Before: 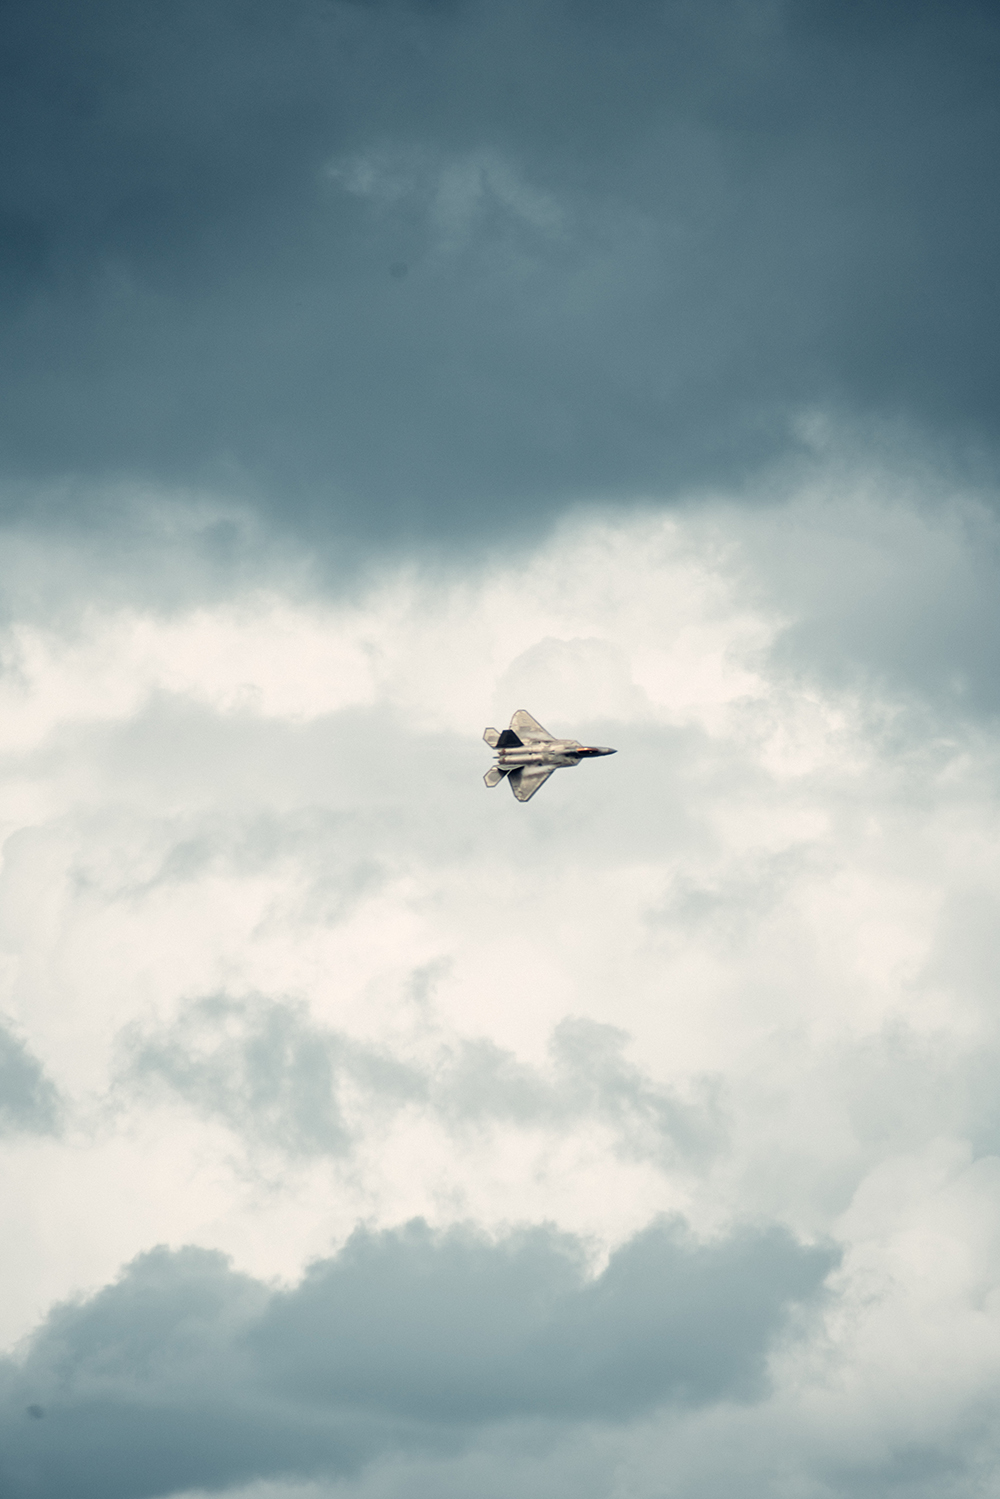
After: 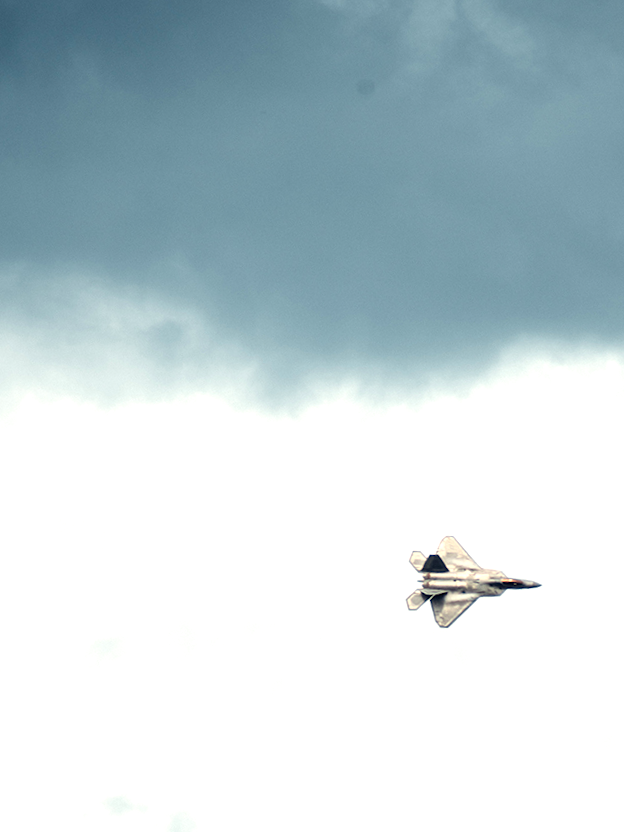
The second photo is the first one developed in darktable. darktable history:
crop and rotate: angle -4.99°, left 2.122%, top 6.945%, right 27.566%, bottom 30.519%
exposure: black level correction 0, exposure 0.7 EV, compensate exposure bias true, compensate highlight preservation false
